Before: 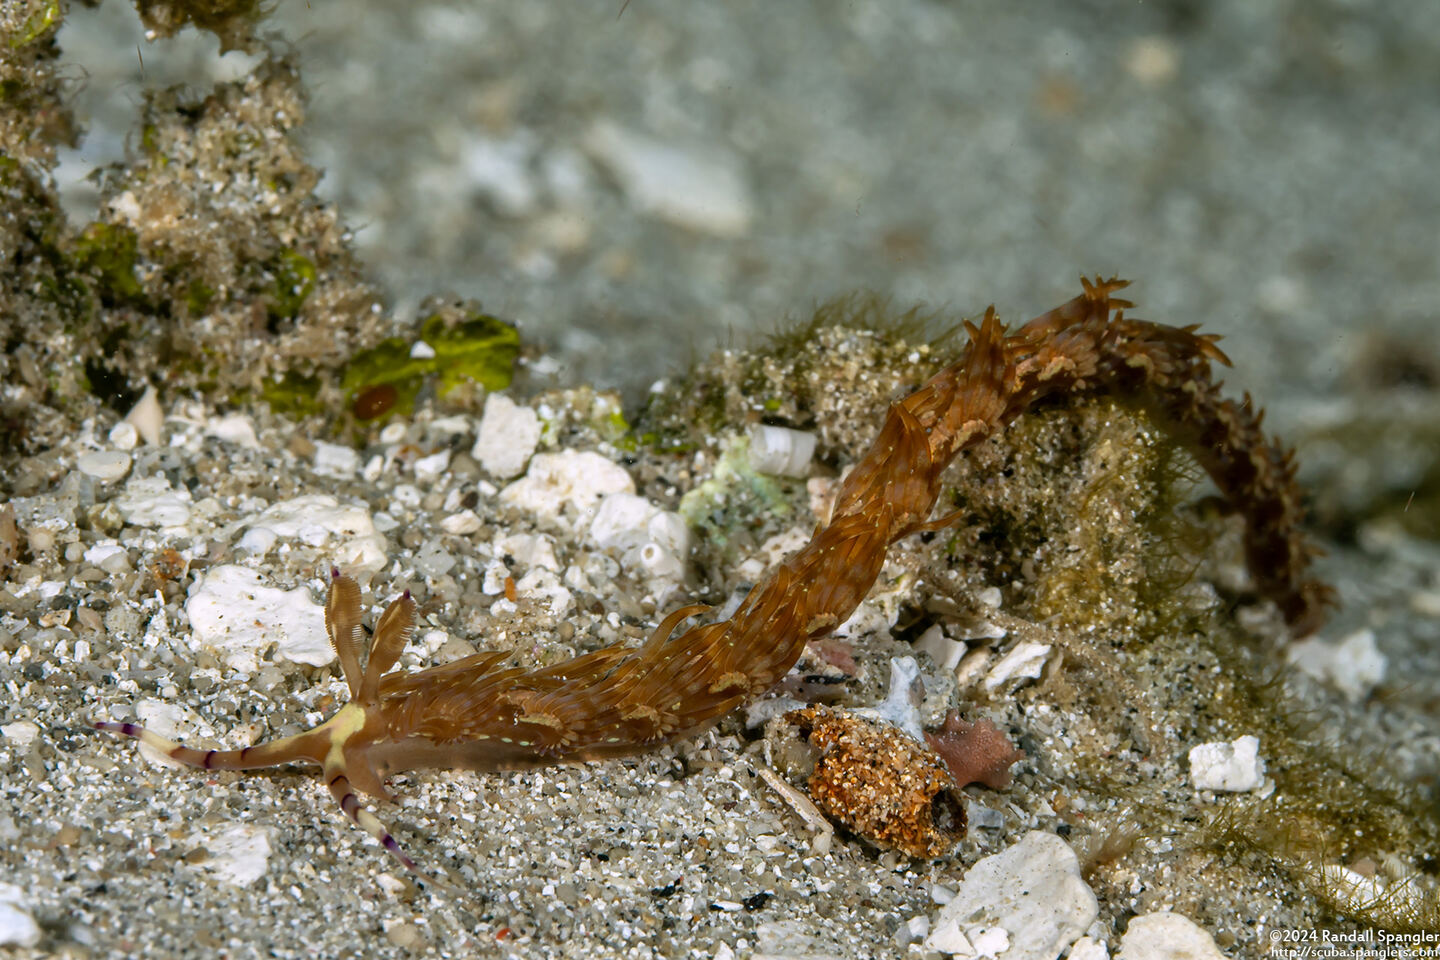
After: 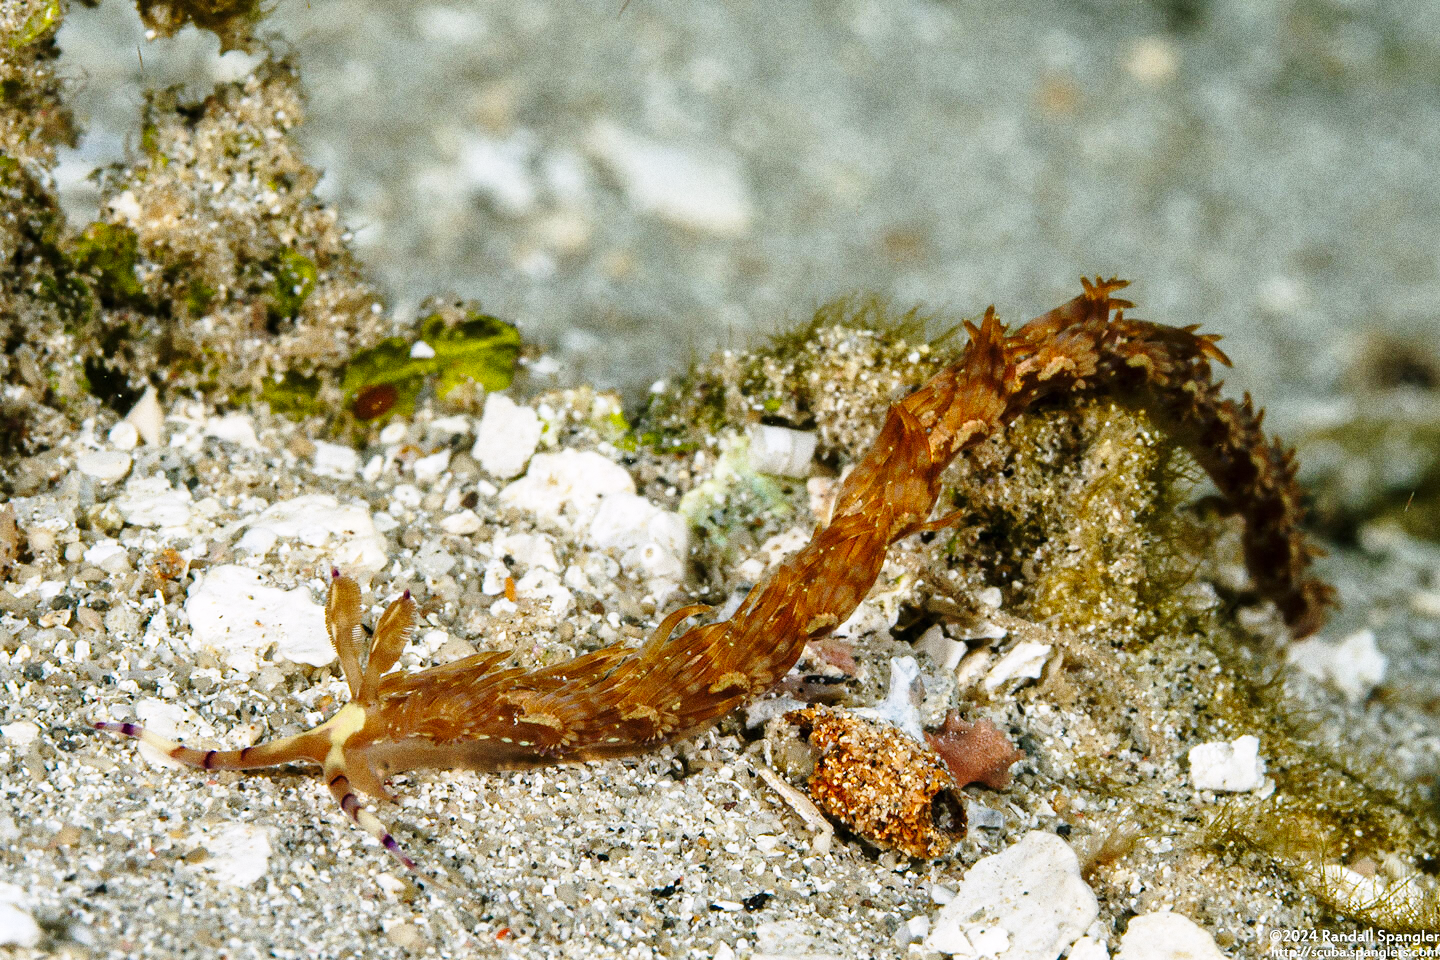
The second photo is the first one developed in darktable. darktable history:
base curve: curves: ch0 [(0, 0) (0.028, 0.03) (0.121, 0.232) (0.46, 0.748) (0.859, 0.968) (1, 1)], preserve colors none
grain: coarseness 0.09 ISO, strength 40%
